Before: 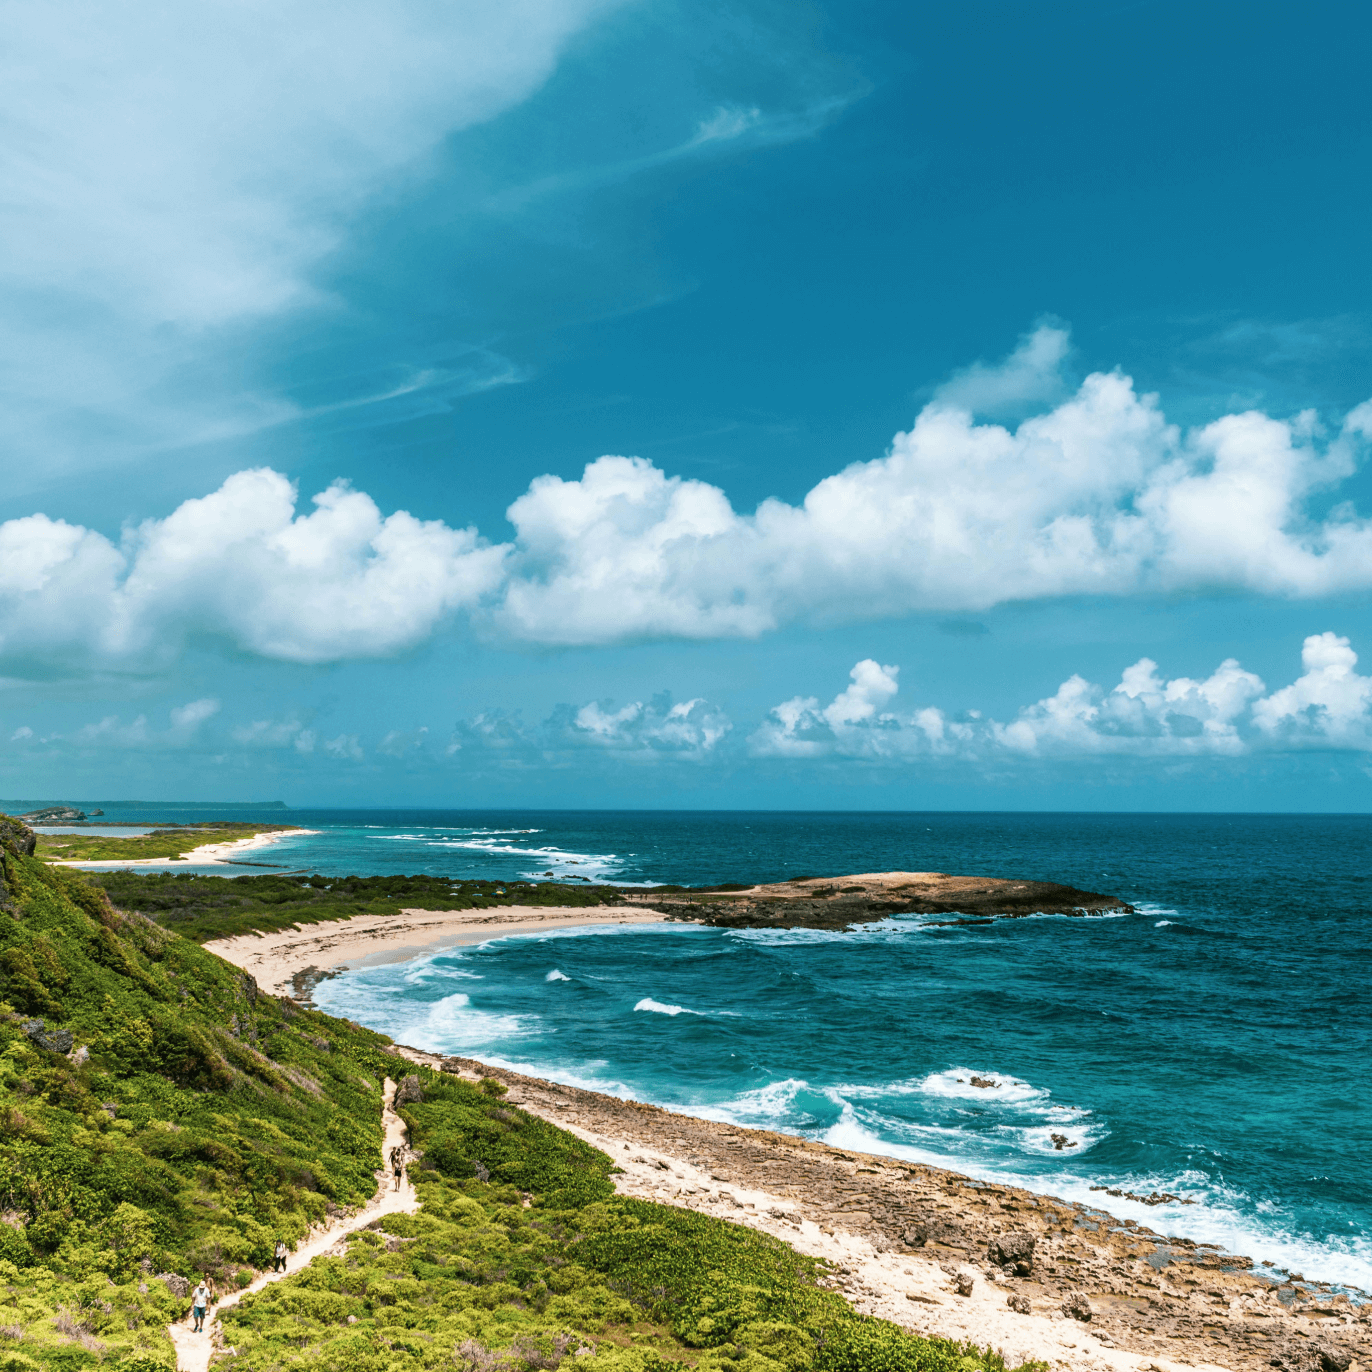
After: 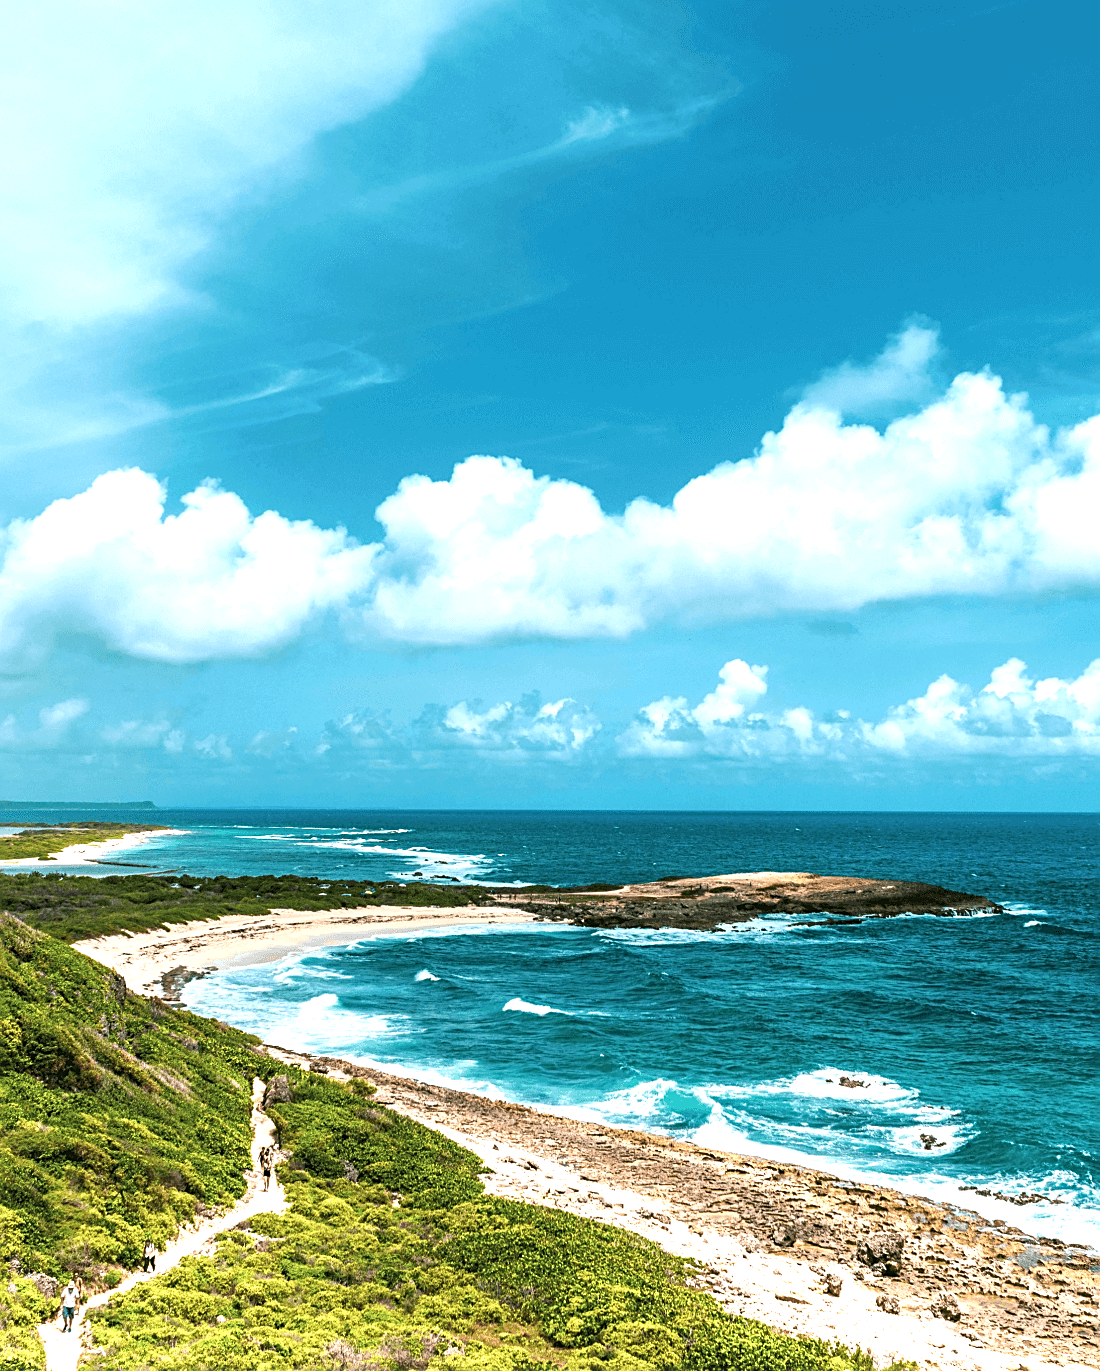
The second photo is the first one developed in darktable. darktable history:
exposure: black level correction 0, exposure 0.7 EV, compensate exposure bias true, compensate highlight preservation false
crop and rotate: left 9.597%, right 10.195%
sharpen: on, module defaults
